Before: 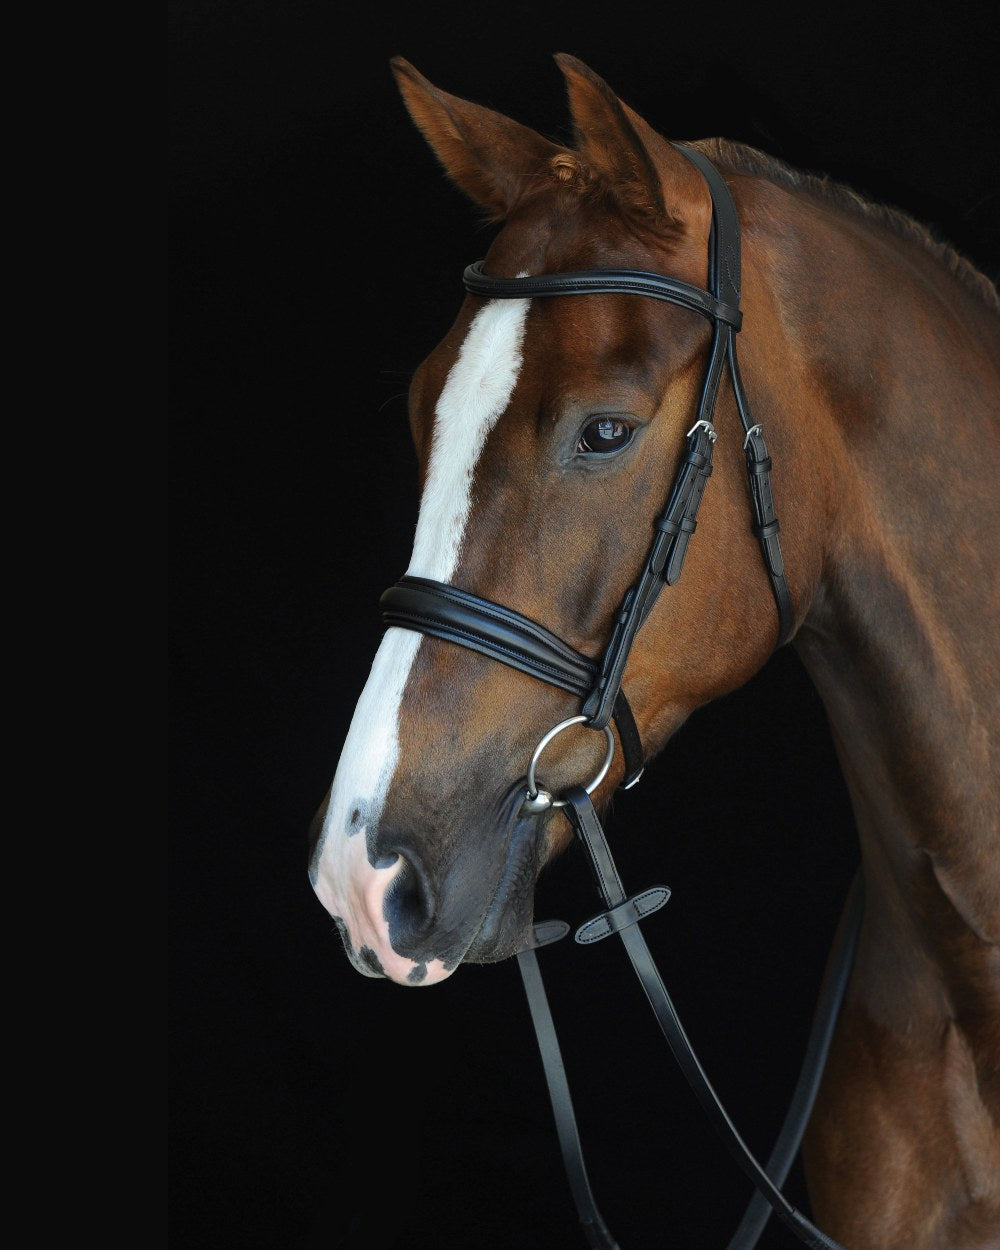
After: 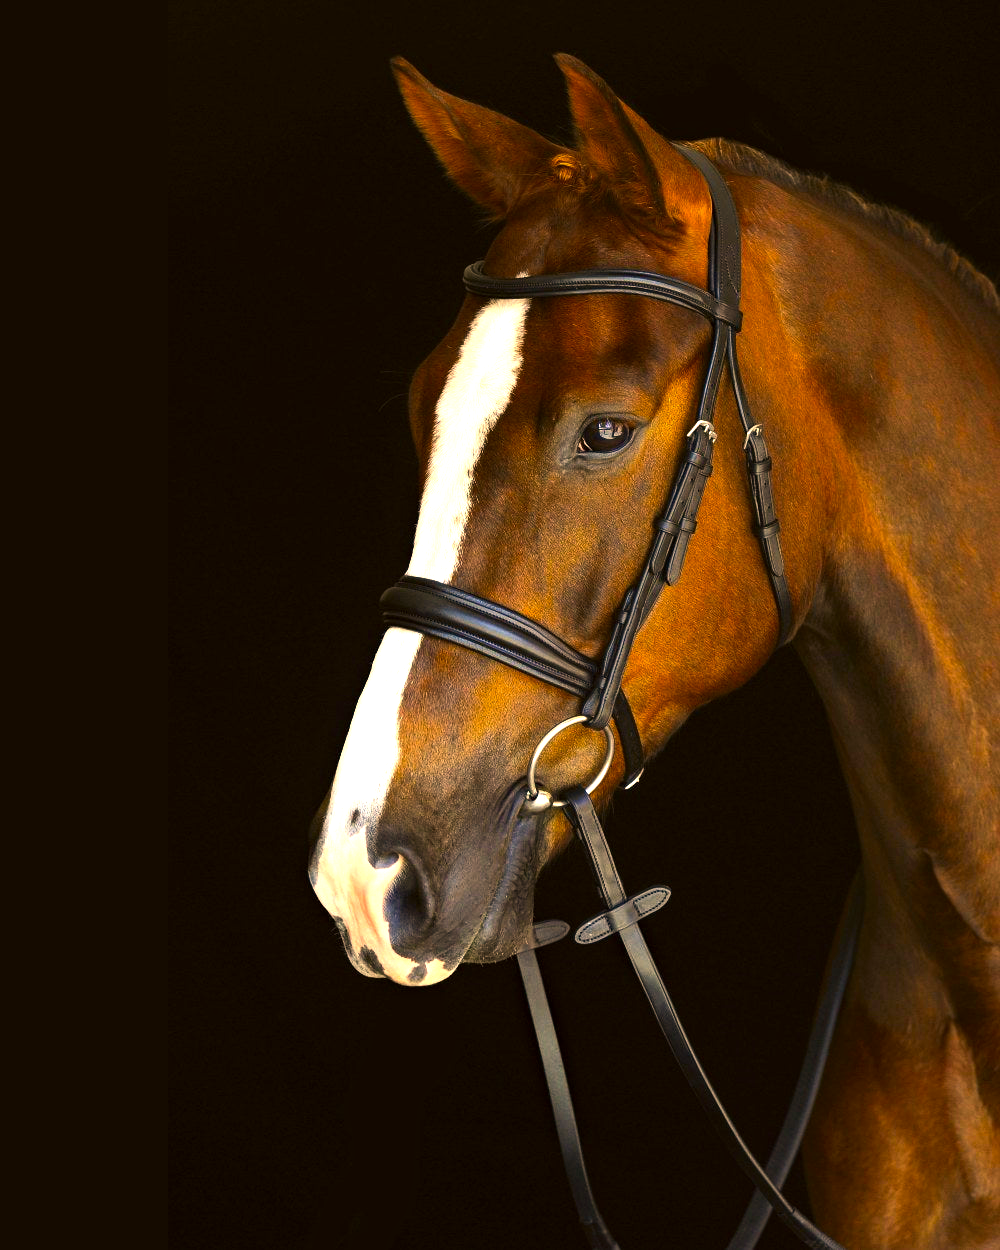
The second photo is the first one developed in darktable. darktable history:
haze removal: strength 0.105, compatibility mode true, adaptive false
exposure: black level correction 0, exposure 0.692 EV, compensate highlight preservation false
color balance rgb: linear chroma grading › global chroma 42.442%, perceptual saturation grading › global saturation 0.355%, perceptual brilliance grading › global brilliance 15.636%, perceptual brilliance grading › shadows -35.118%
color correction: highlights a* 18.68, highlights b* 36.04, shadows a* 1.31, shadows b* 5.86, saturation 1.05
